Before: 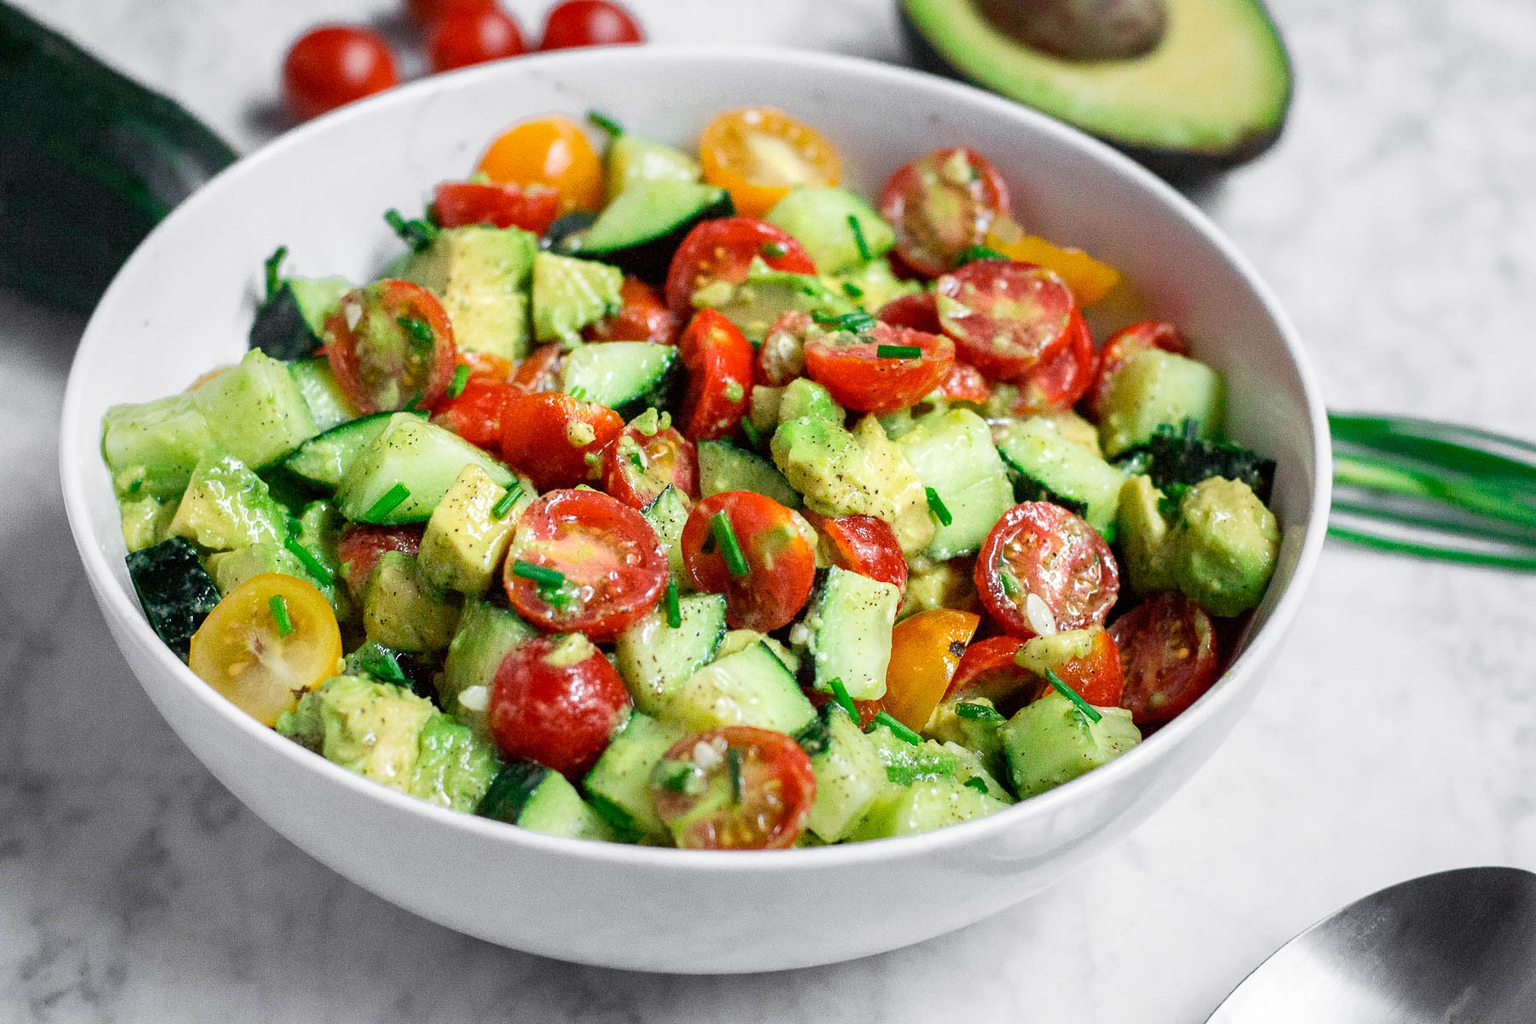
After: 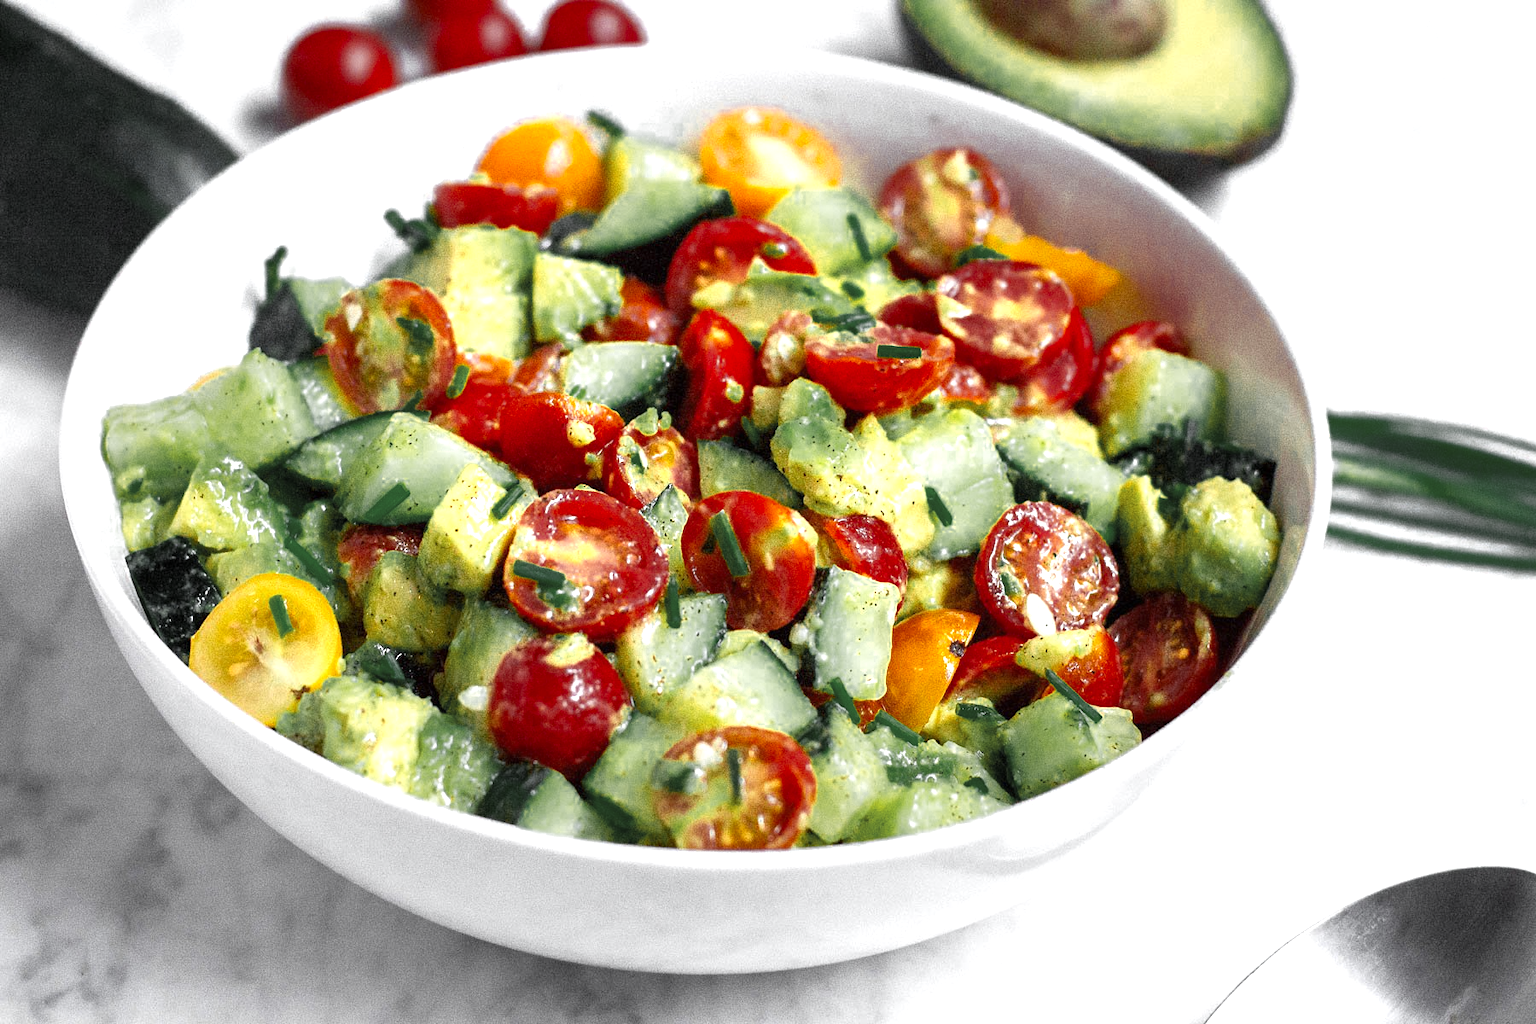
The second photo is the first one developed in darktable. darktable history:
exposure: exposure 0.74 EV, compensate highlight preservation false
color zones: curves: ch0 [(0.035, 0.242) (0.25, 0.5) (0.384, 0.214) (0.488, 0.255) (0.75, 0.5)]; ch1 [(0.063, 0.379) (0.25, 0.5) (0.354, 0.201) (0.489, 0.085) (0.729, 0.271)]; ch2 [(0.25, 0.5) (0.38, 0.517) (0.442, 0.51) (0.735, 0.456)]
